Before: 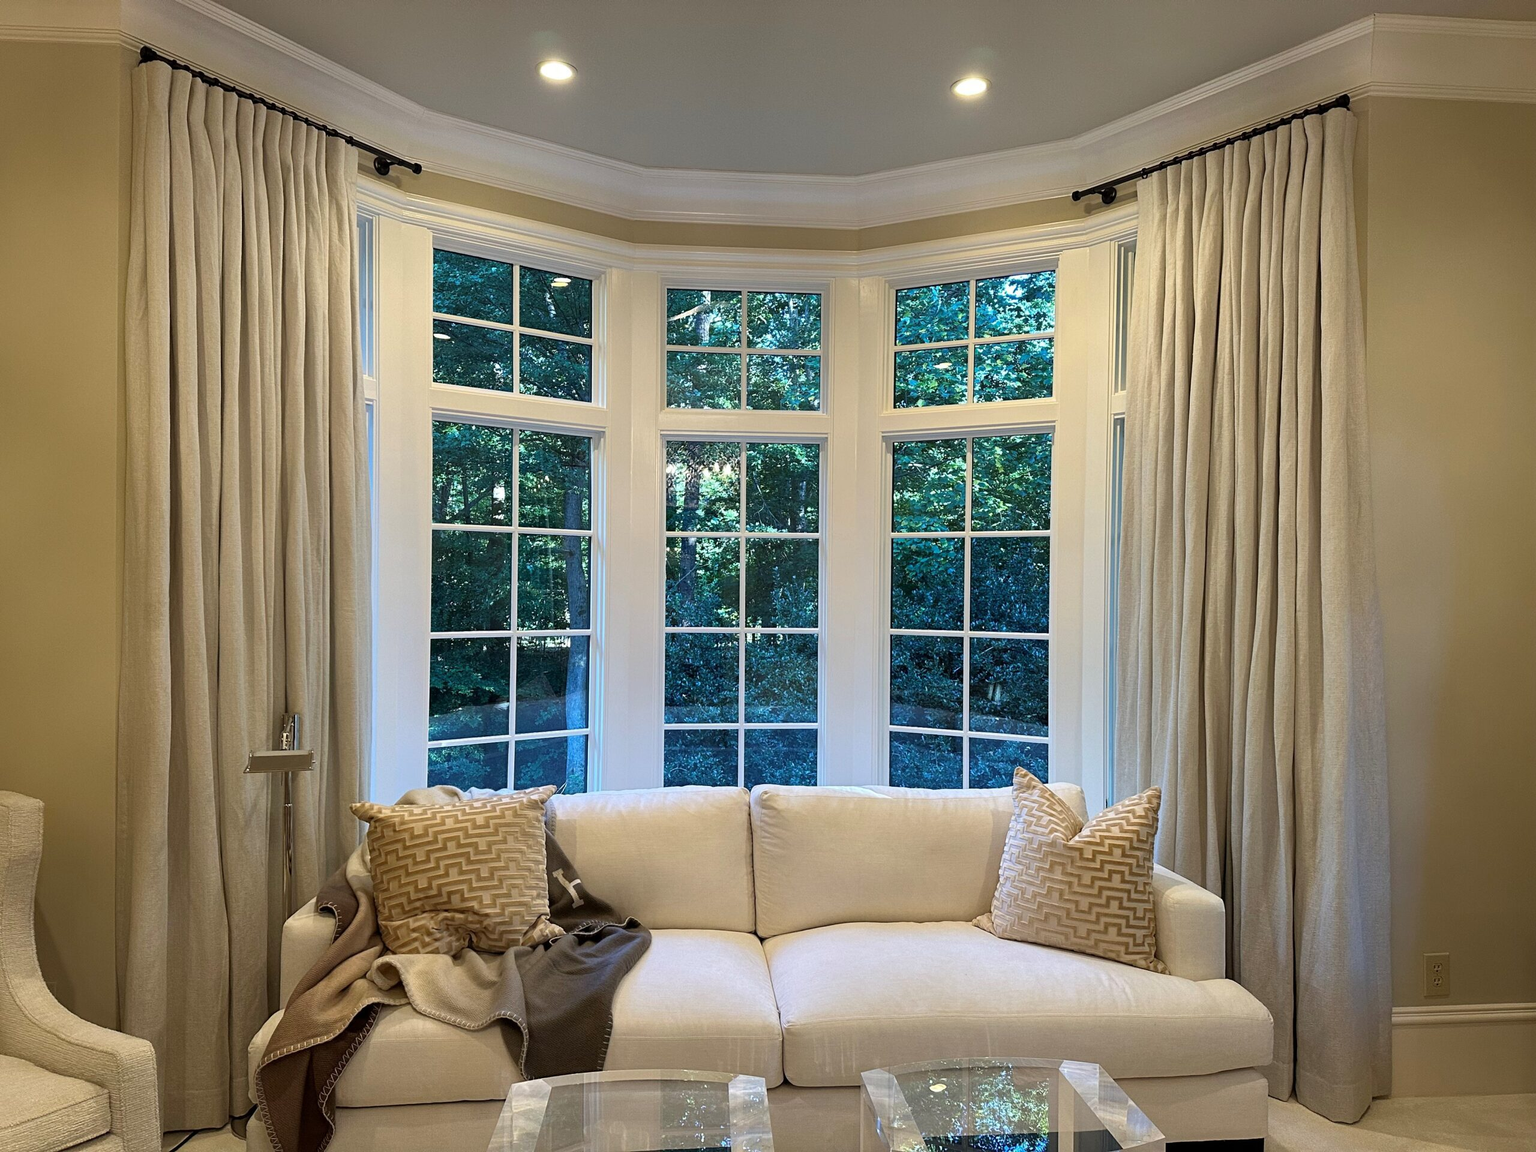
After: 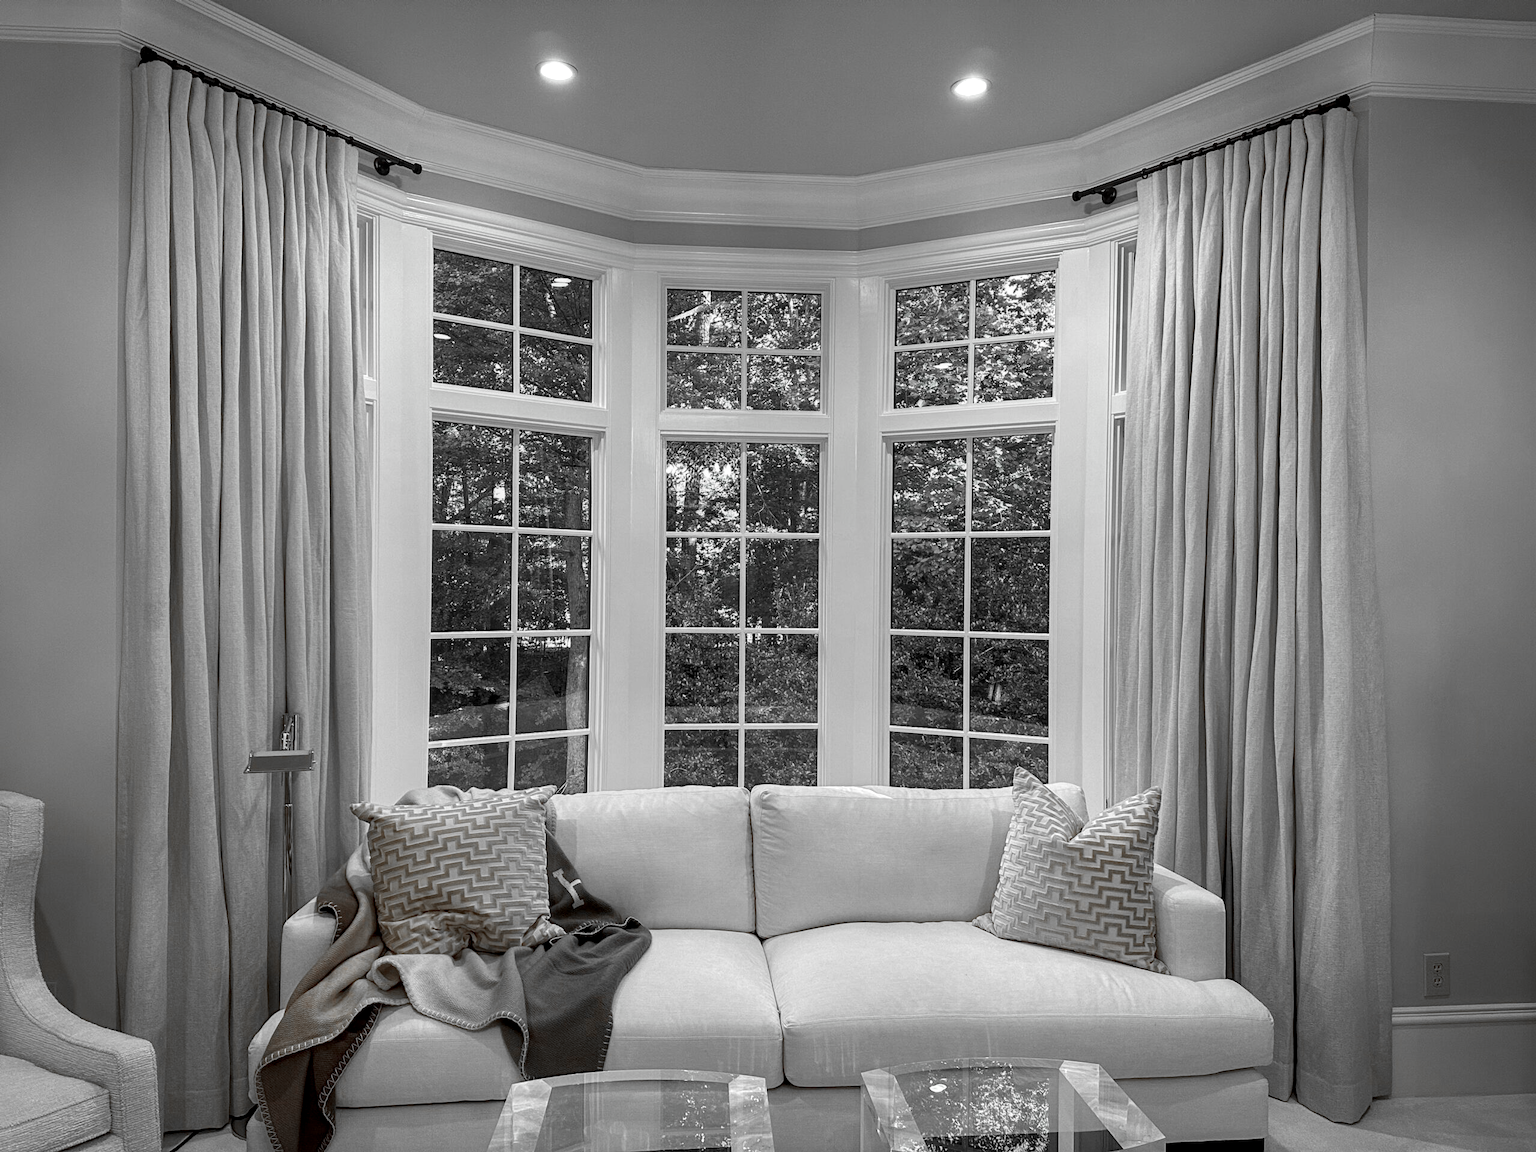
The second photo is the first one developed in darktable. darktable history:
color correction: highlights a* -12.37, highlights b* -17.84, saturation 0.702
color zones: curves: ch0 [(0, 0.65) (0.096, 0.644) (0.221, 0.539) (0.429, 0.5) (0.571, 0.5) (0.714, 0.5) (0.857, 0.5) (1, 0.65)]; ch1 [(0, 0.5) (0.143, 0.5) (0.257, -0.002) (0.429, 0.04) (0.571, -0.001) (0.714, -0.015) (0.857, 0.024) (1, 0.5)]
vignetting: fall-off start 99.21%, brightness -0.32, width/height ratio 1.302
local contrast: on, module defaults
